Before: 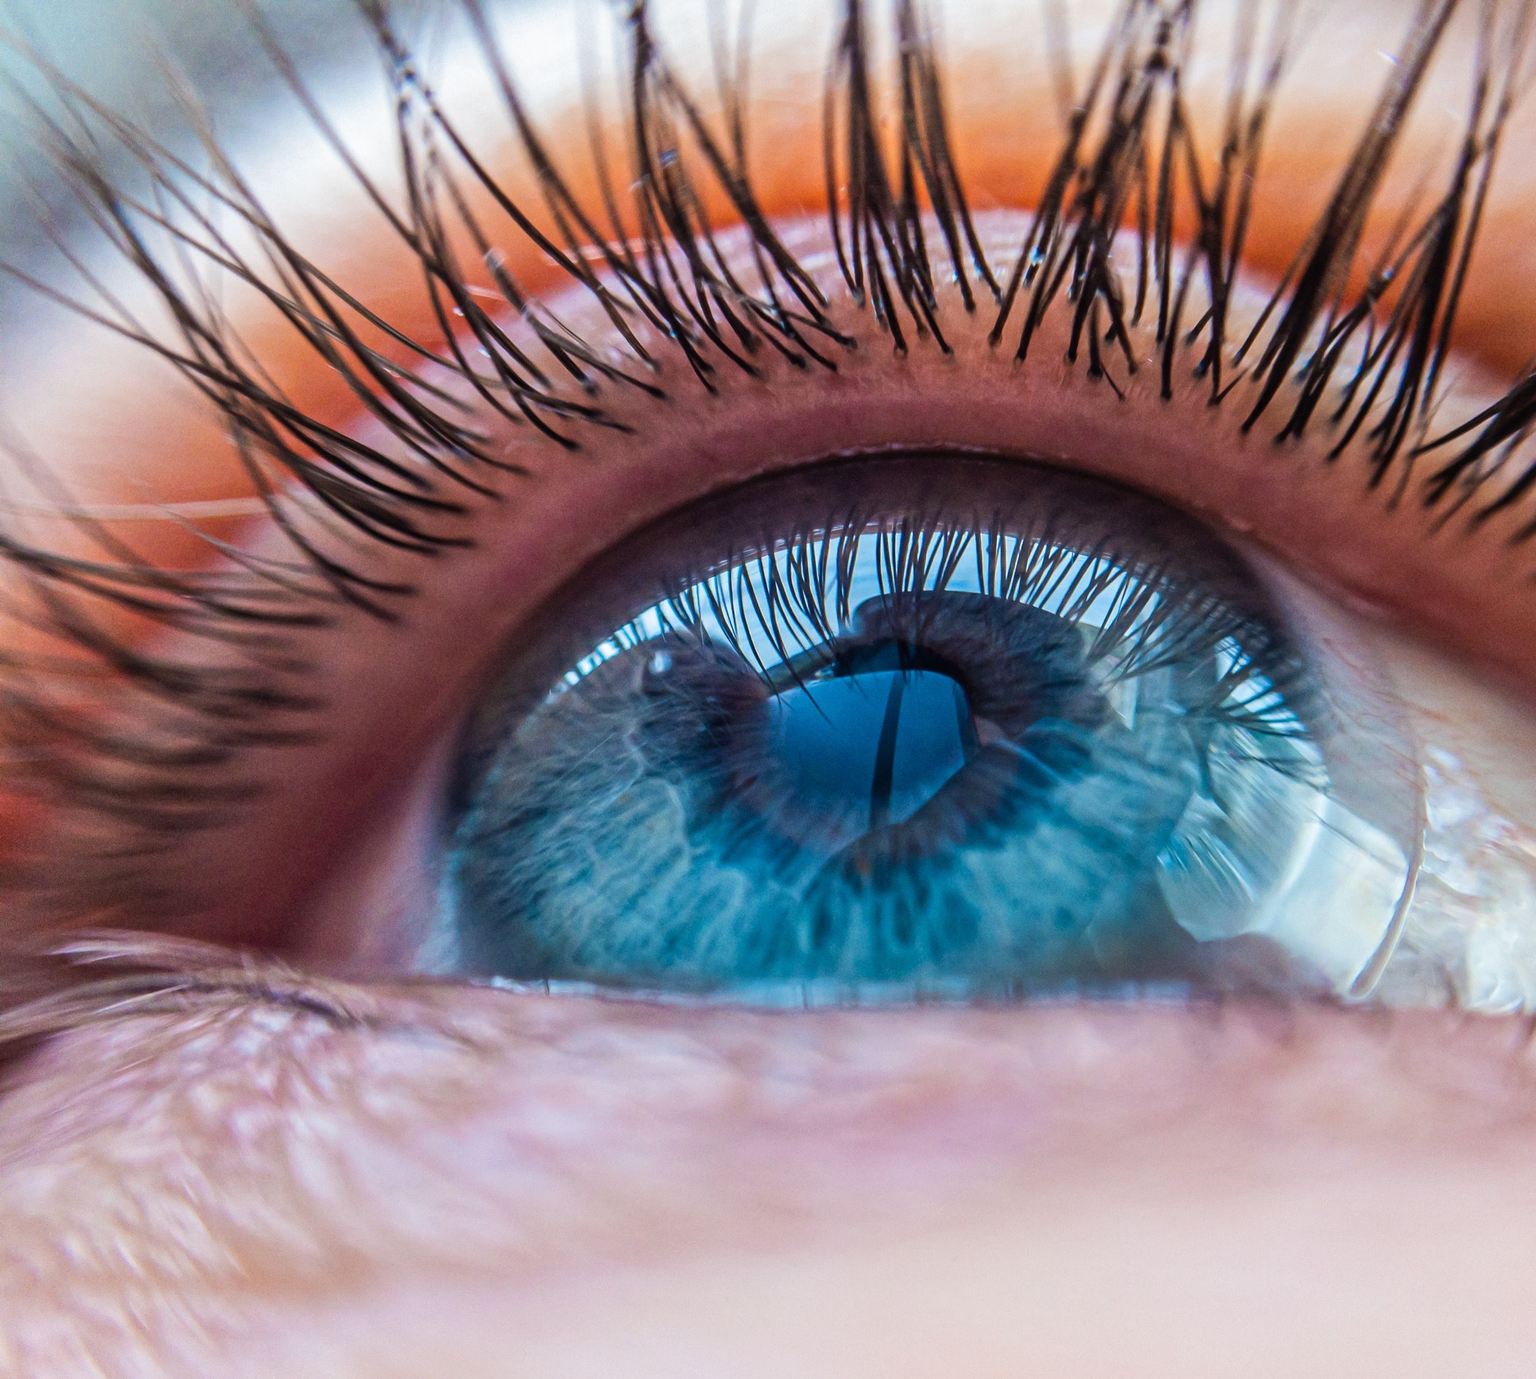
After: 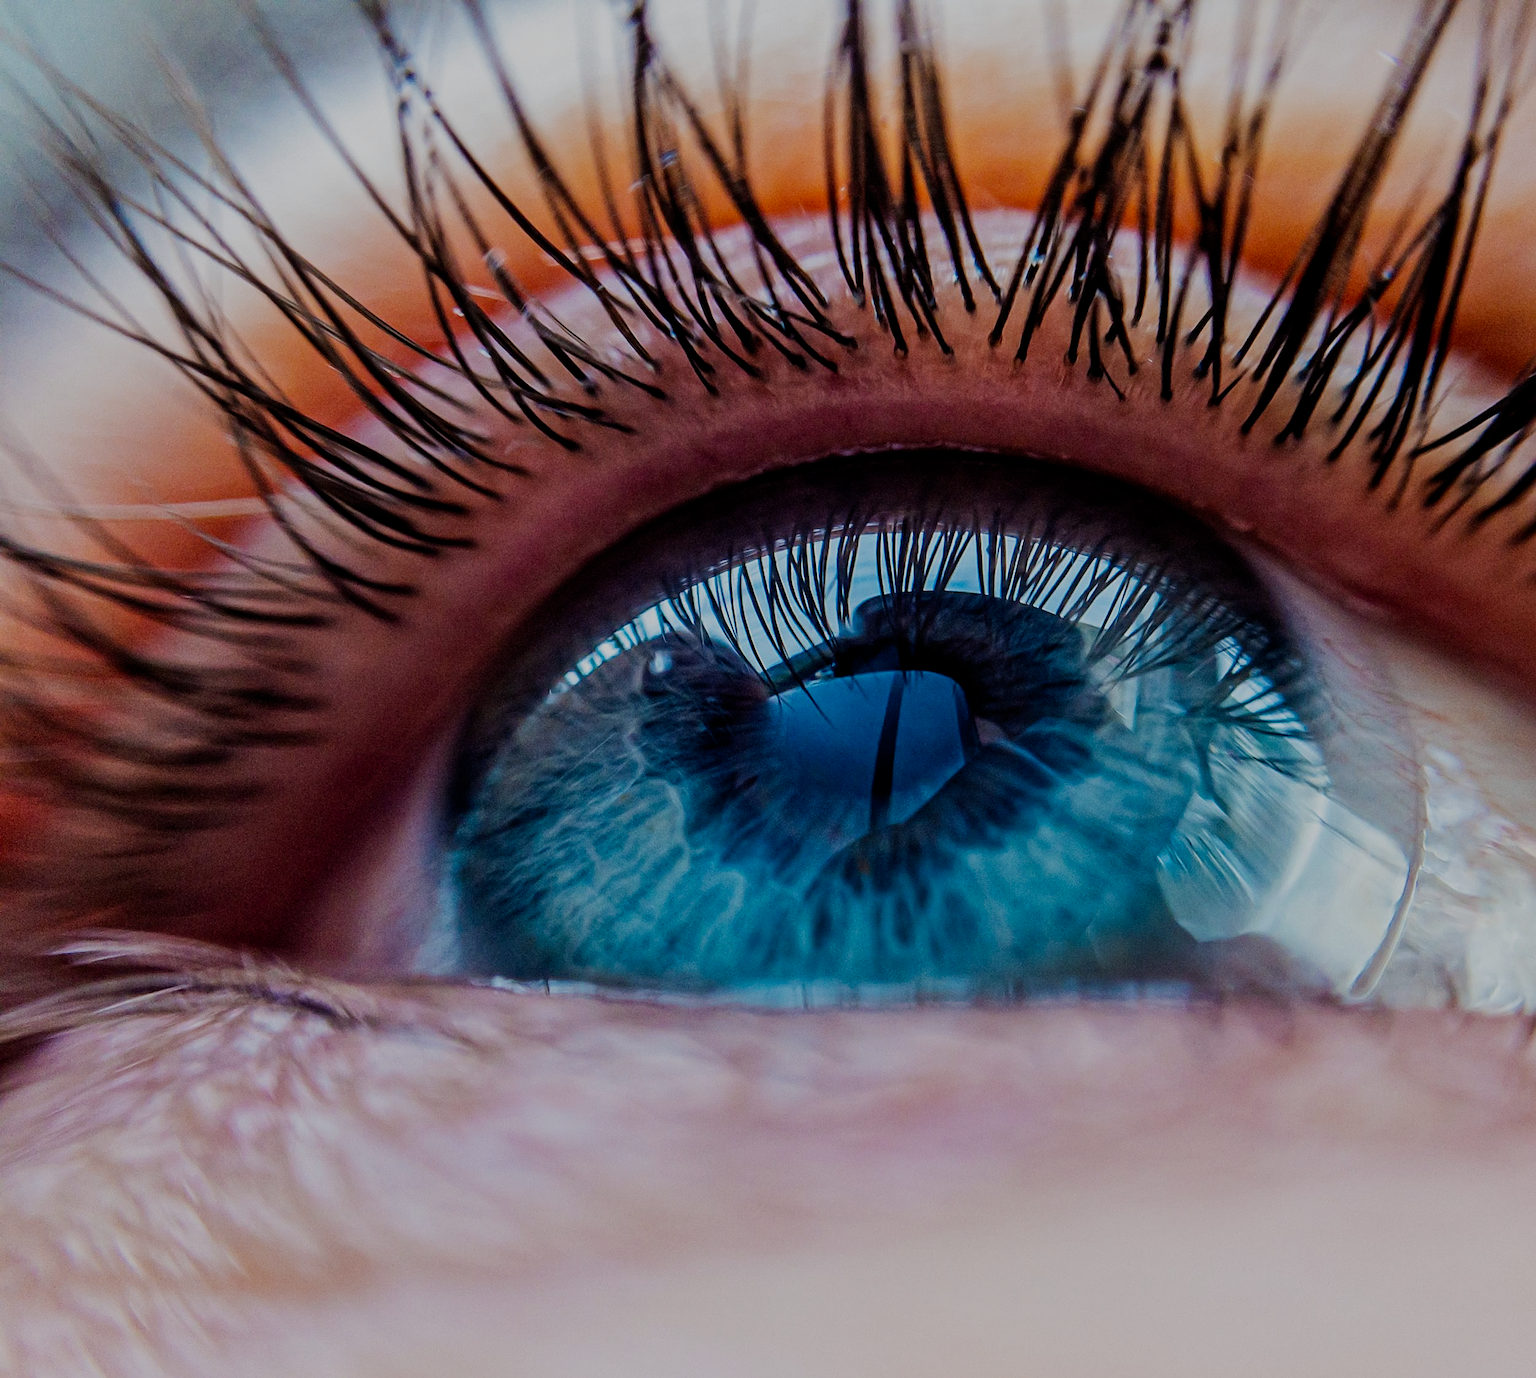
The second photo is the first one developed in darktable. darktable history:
filmic rgb: middle gray luminance 29%, black relative exposure -10.3 EV, white relative exposure 5.5 EV, threshold 6 EV, target black luminance 0%, hardness 3.95, latitude 2.04%, contrast 1.132, highlights saturation mix 5%, shadows ↔ highlights balance 15.11%, preserve chrominance no, color science v3 (2019), use custom middle-gray values true, iterations of high-quality reconstruction 0, enable highlight reconstruction true
sharpen: amount 0.478
